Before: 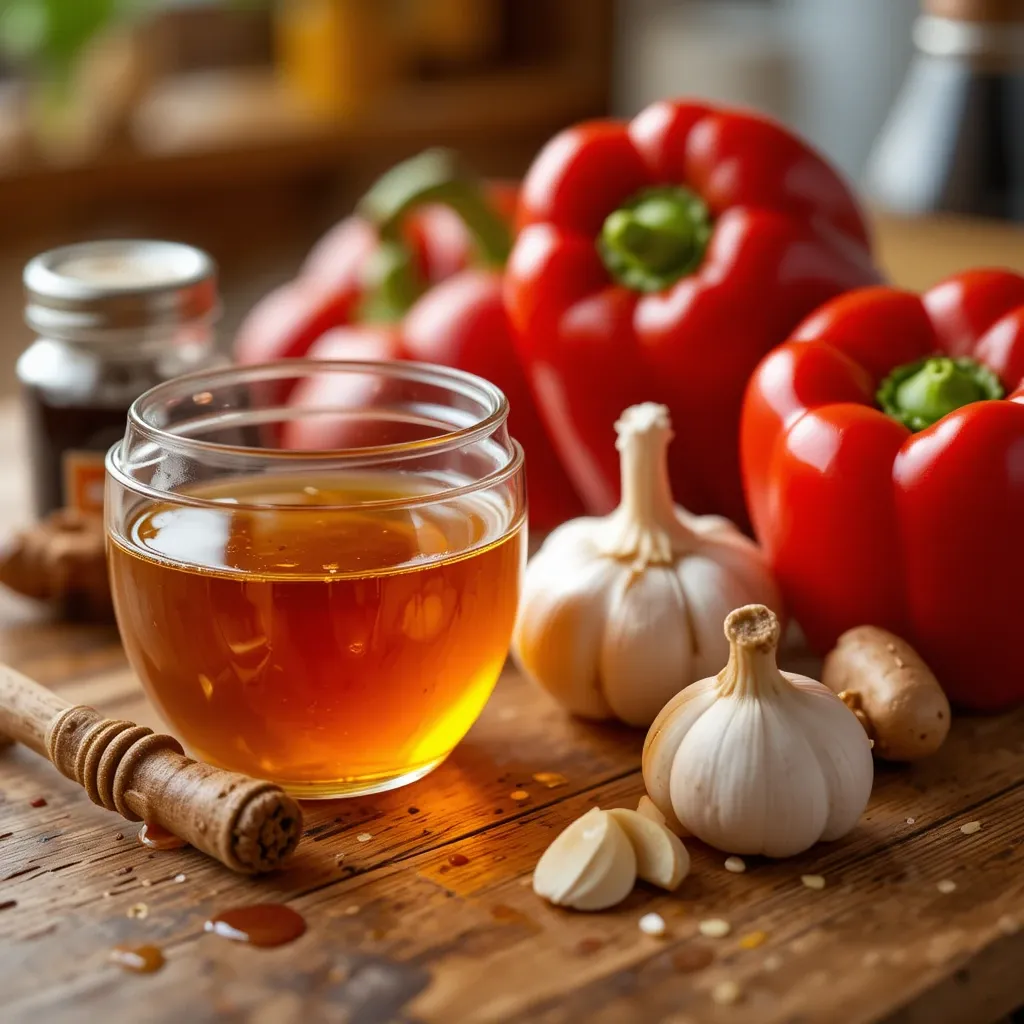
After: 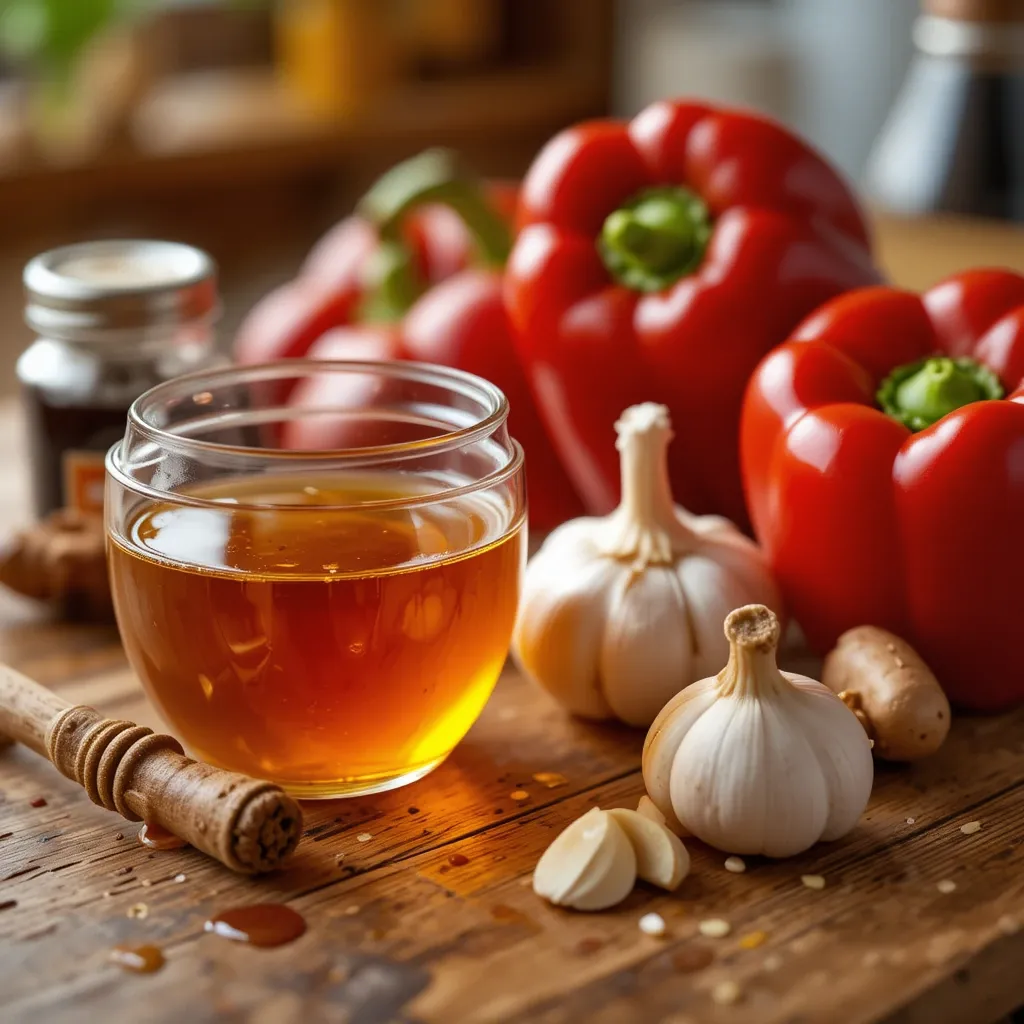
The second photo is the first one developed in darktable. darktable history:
color zones: curves: ch0 [(0.068, 0.464) (0.25, 0.5) (0.48, 0.508) (0.75, 0.536) (0.886, 0.476) (0.967, 0.456)]; ch1 [(0.066, 0.456) (0.25, 0.5) (0.616, 0.508) (0.746, 0.56) (0.934, 0.444)]
shadows and highlights: shadows 20.91, highlights -82.73, soften with gaussian
